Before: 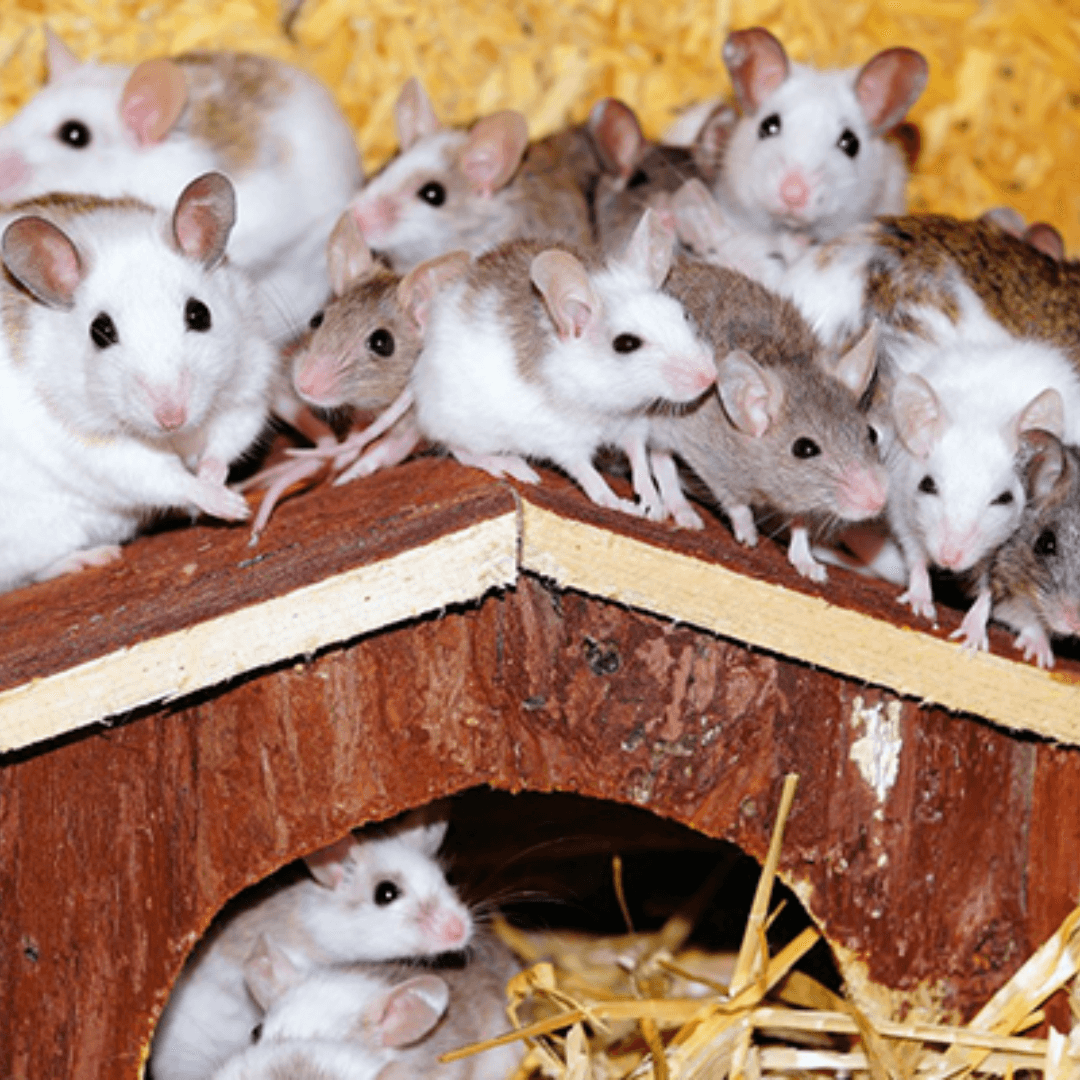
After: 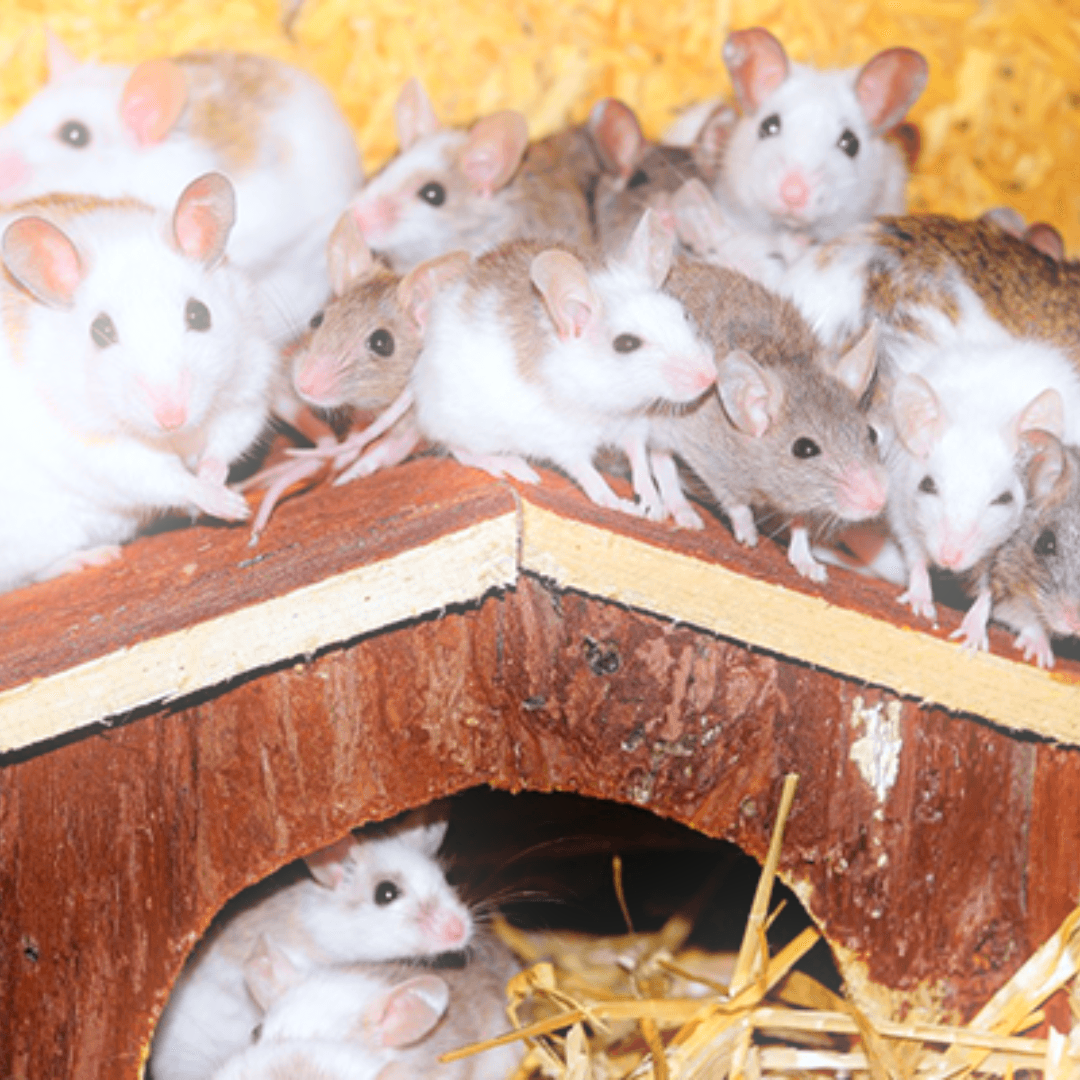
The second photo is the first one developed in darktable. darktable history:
local contrast: highlights 100%, shadows 100%, detail 120%, midtone range 0.2
exposure: exposure -0.01 EV, compensate highlight preservation false
bloom: threshold 82.5%, strength 16.25%
